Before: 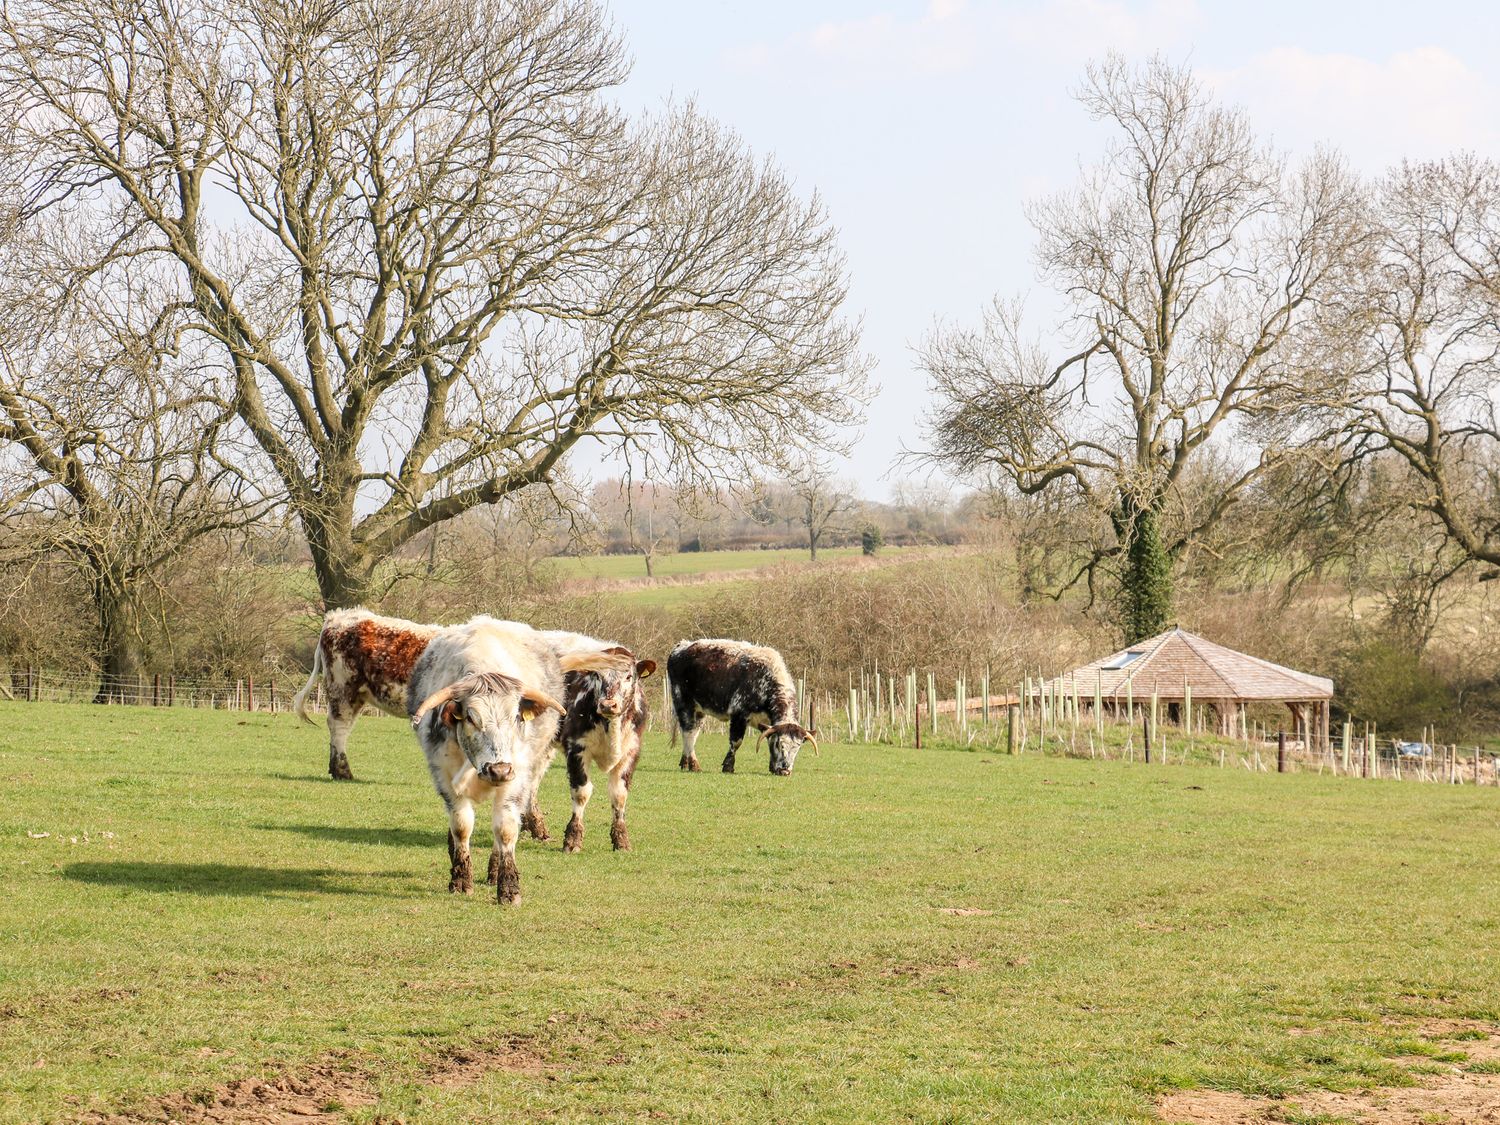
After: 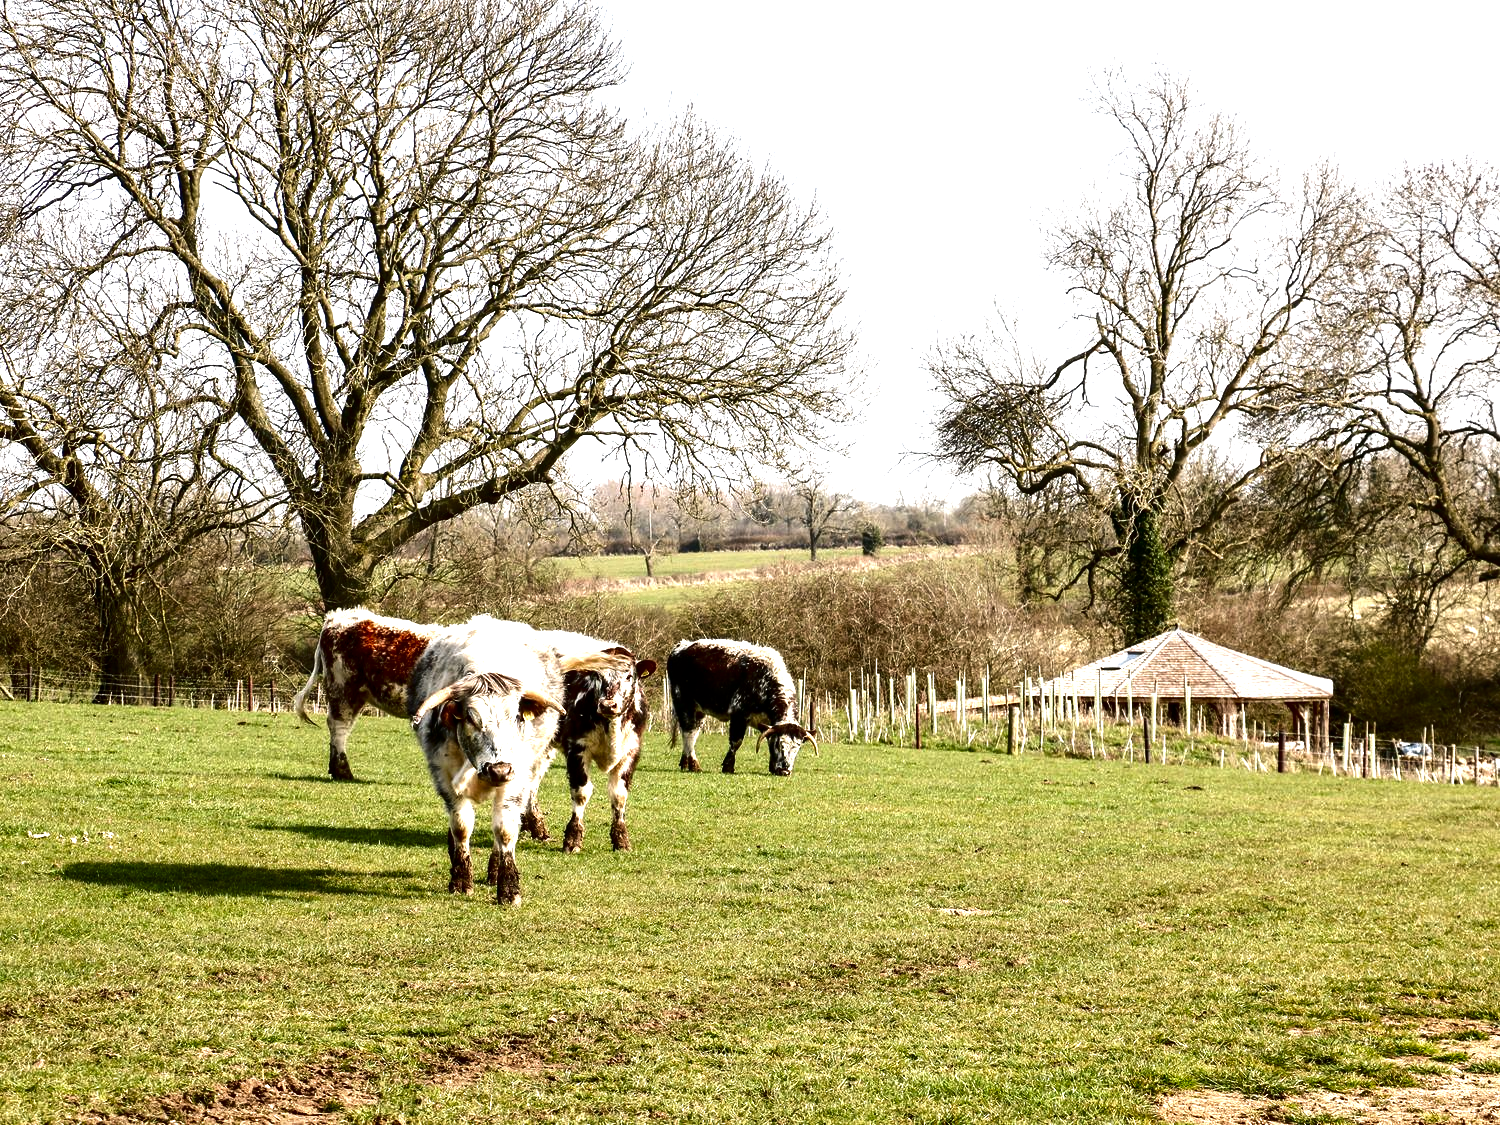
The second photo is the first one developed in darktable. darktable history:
contrast brightness saturation: brightness -0.52
tone equalizer: -8 EV -0.75 EV, -7 EV -0.7 EV, -6 EV -0.6 EV, -5 EV -0.4 EV, -3 EV 0.4 EV, -2 EV 0.6 EV, -1 EV 0.7 EV, +0 EV 0.75 EV, edges refinement/feathering 500, mask exposure compensation -1.57 EV, preserve details no
levels: levels [0, 0.476, 0.951]
